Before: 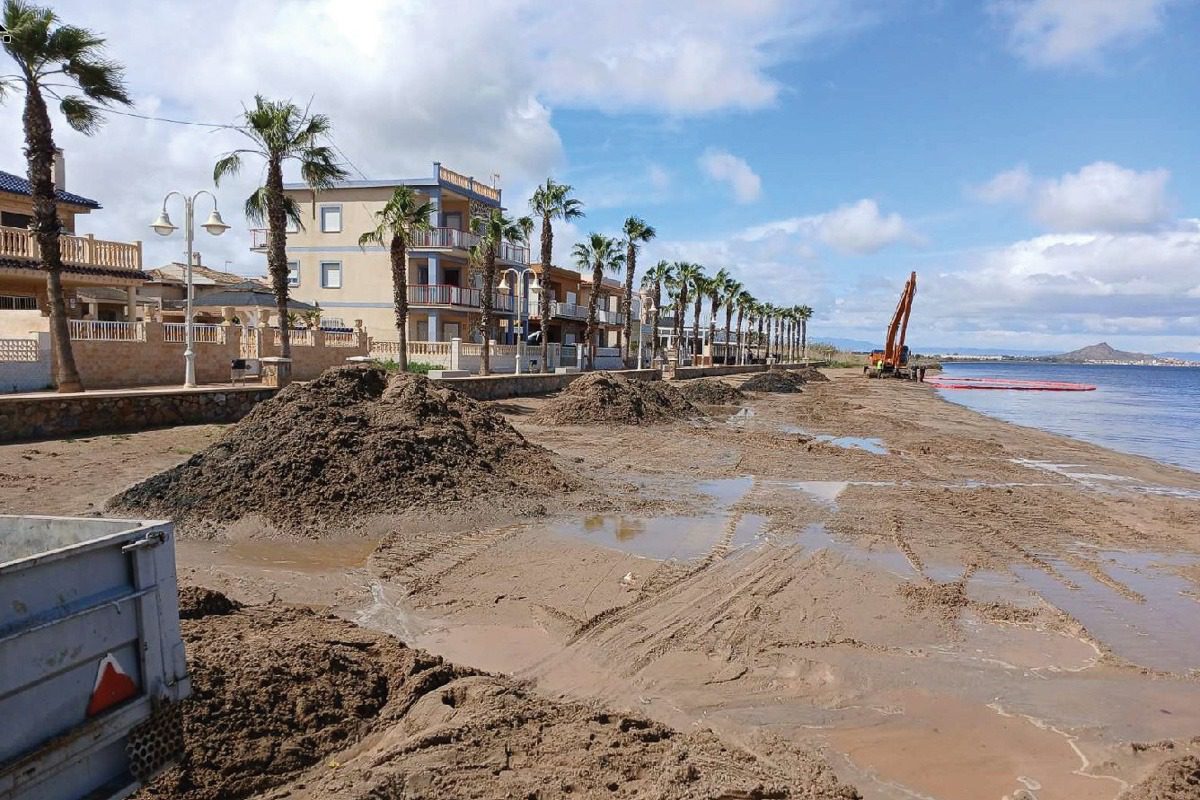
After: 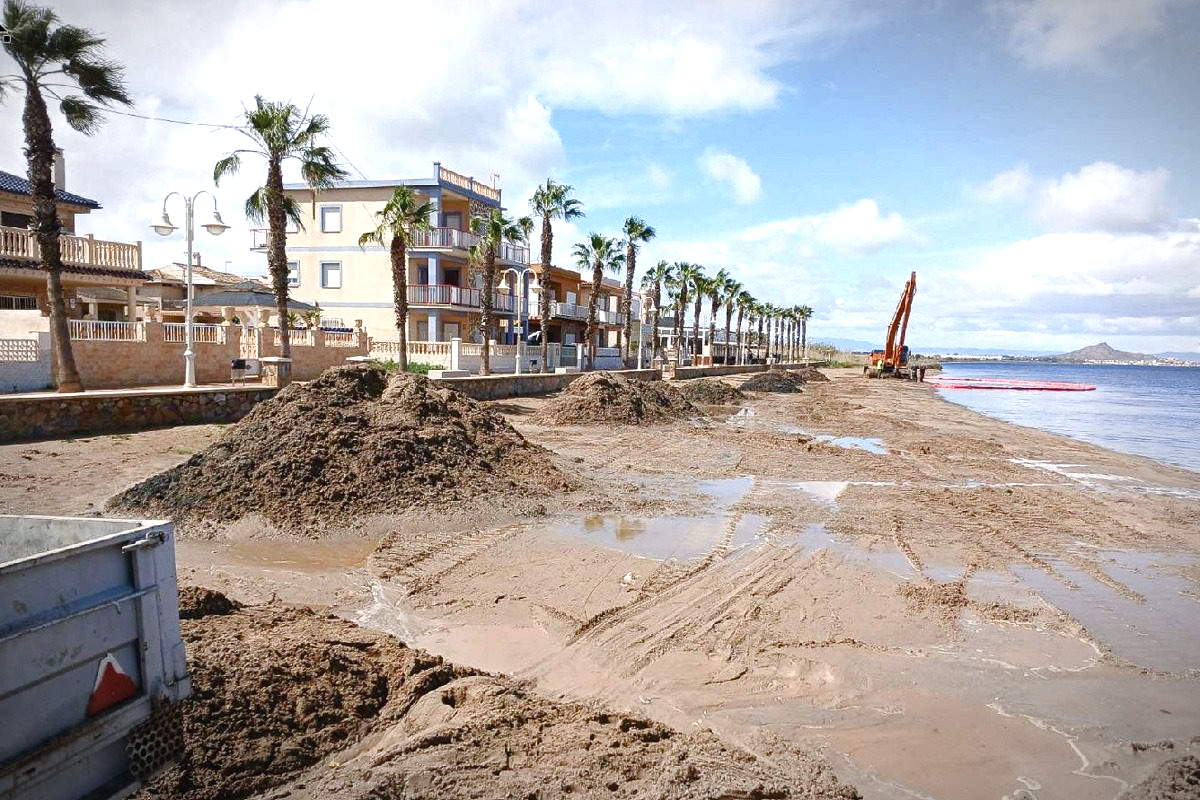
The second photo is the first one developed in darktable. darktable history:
vignetting: automatic ratio true
color balance rgb: perceptual saturation grading › global saturation 20%, perceptual saturation grading › highlights -50%, perceptual saturation grading › shadows 30%
exposure: exposure 0.722 EV, compensate highlight preservation false
